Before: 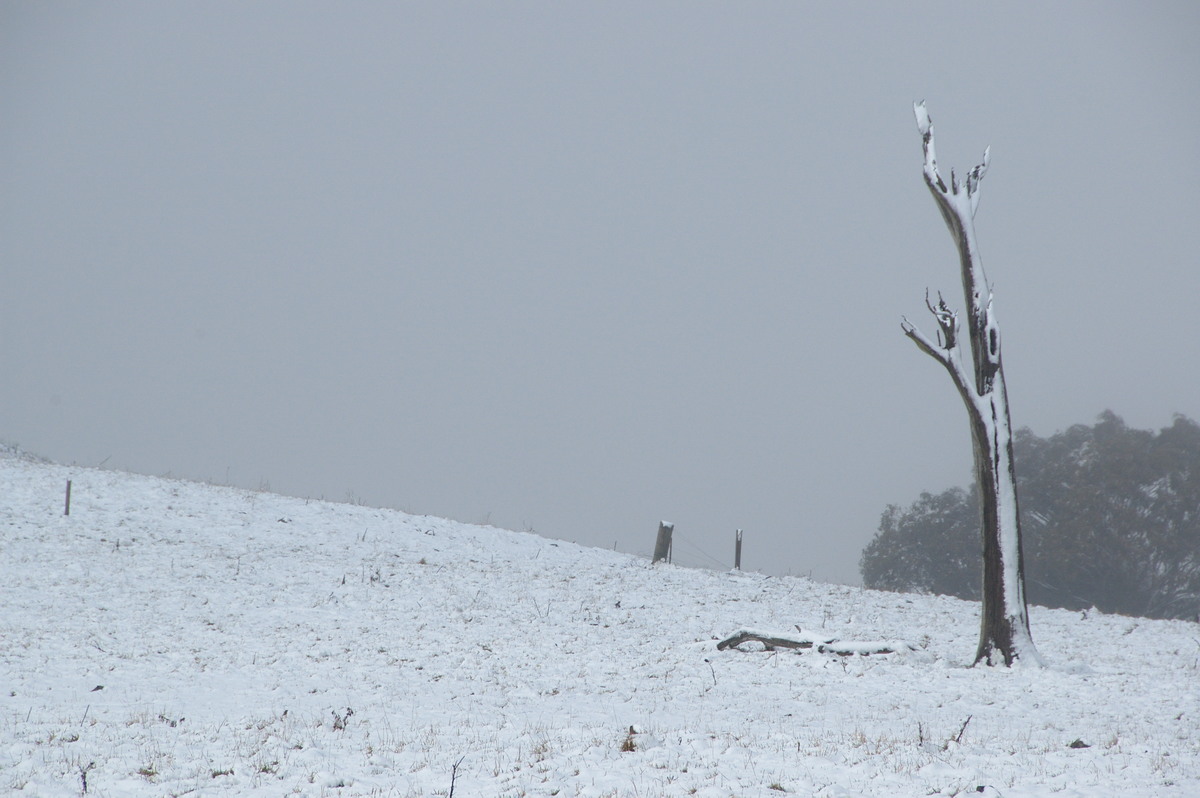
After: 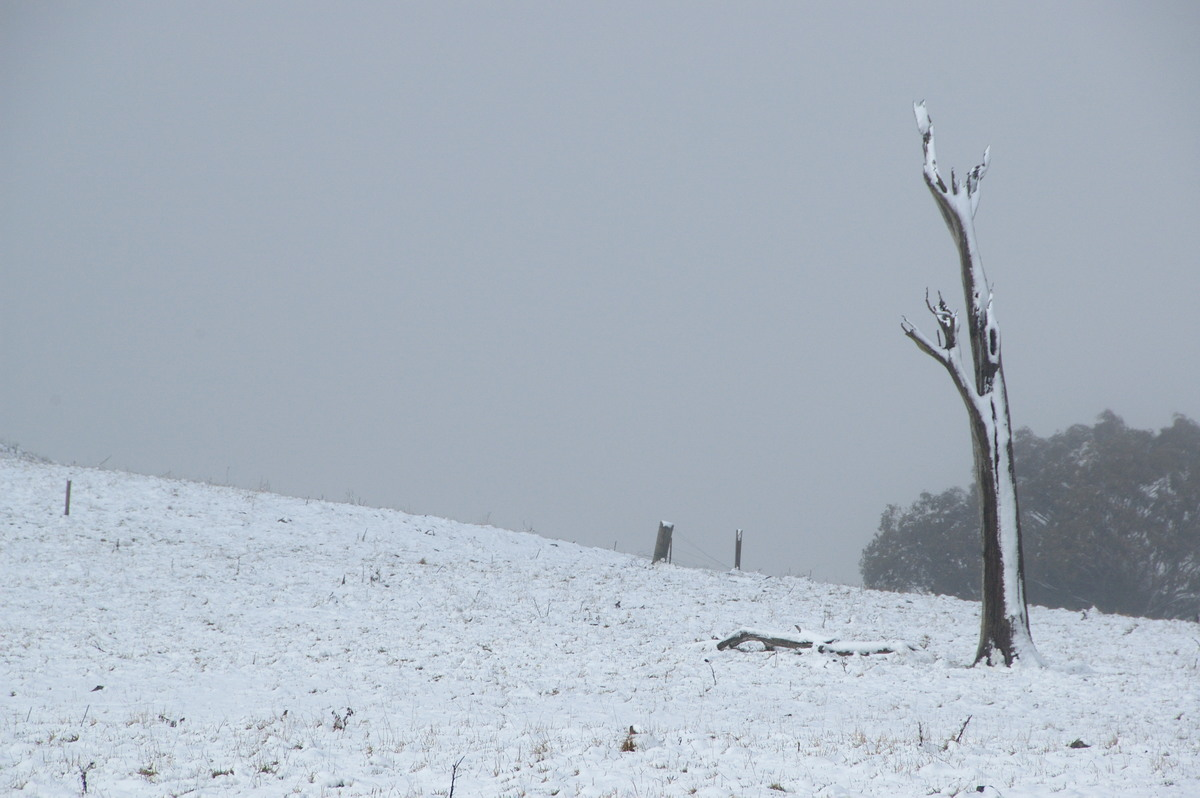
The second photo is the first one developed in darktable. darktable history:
contrast brightness saturation: contrast 0.082, saturation 0.022
